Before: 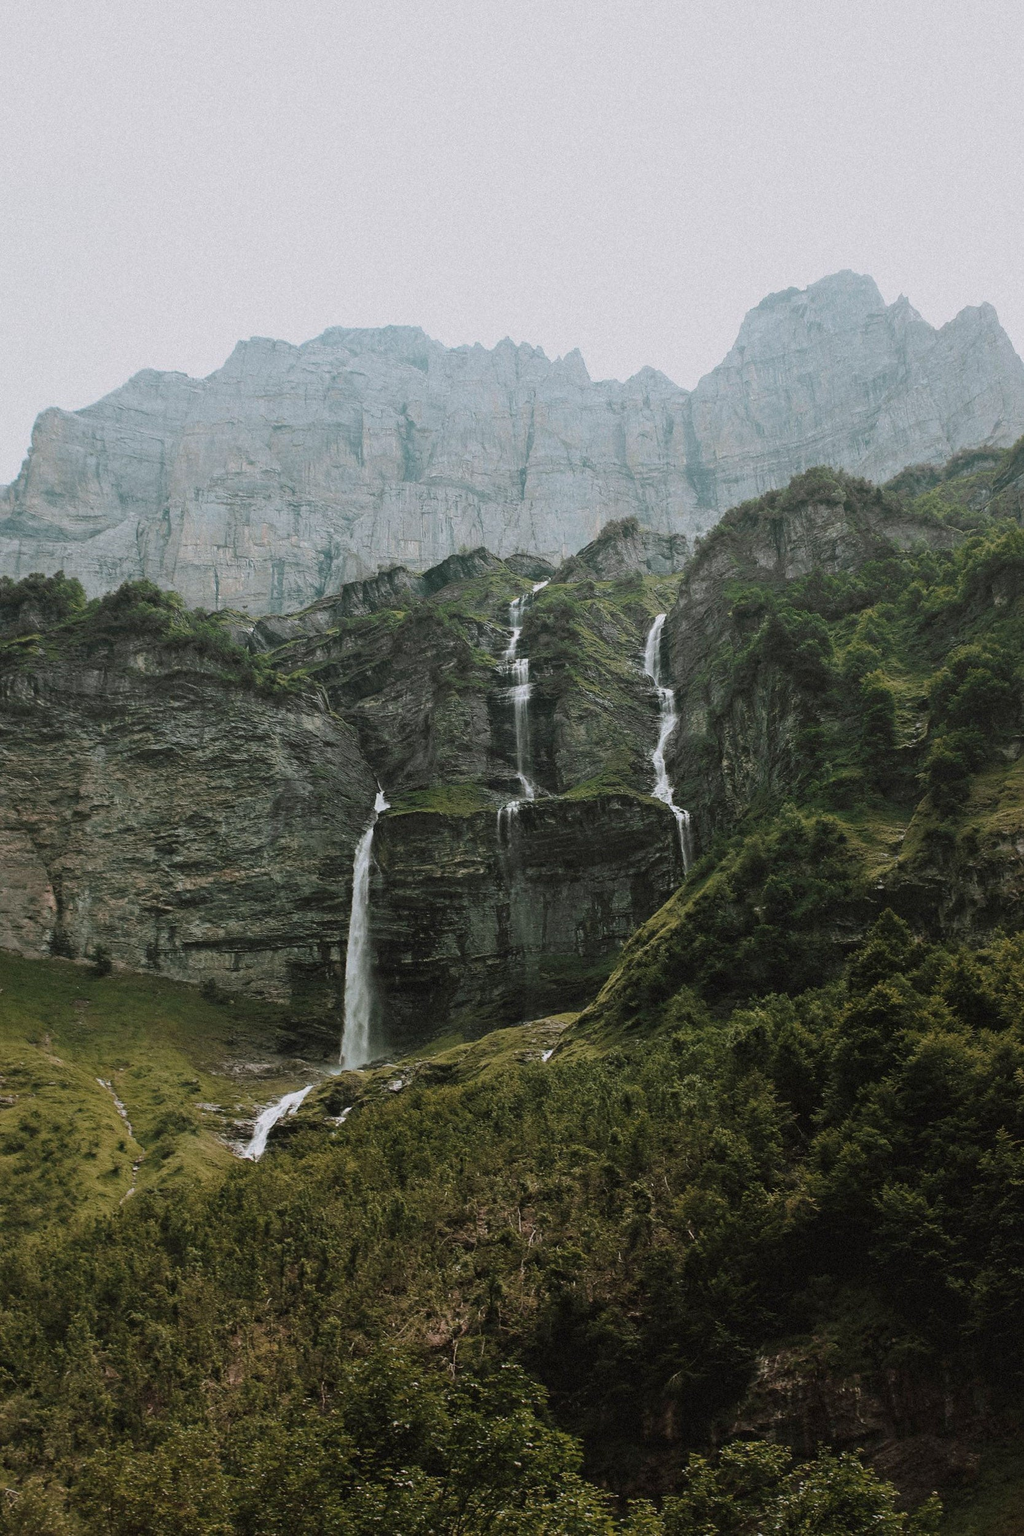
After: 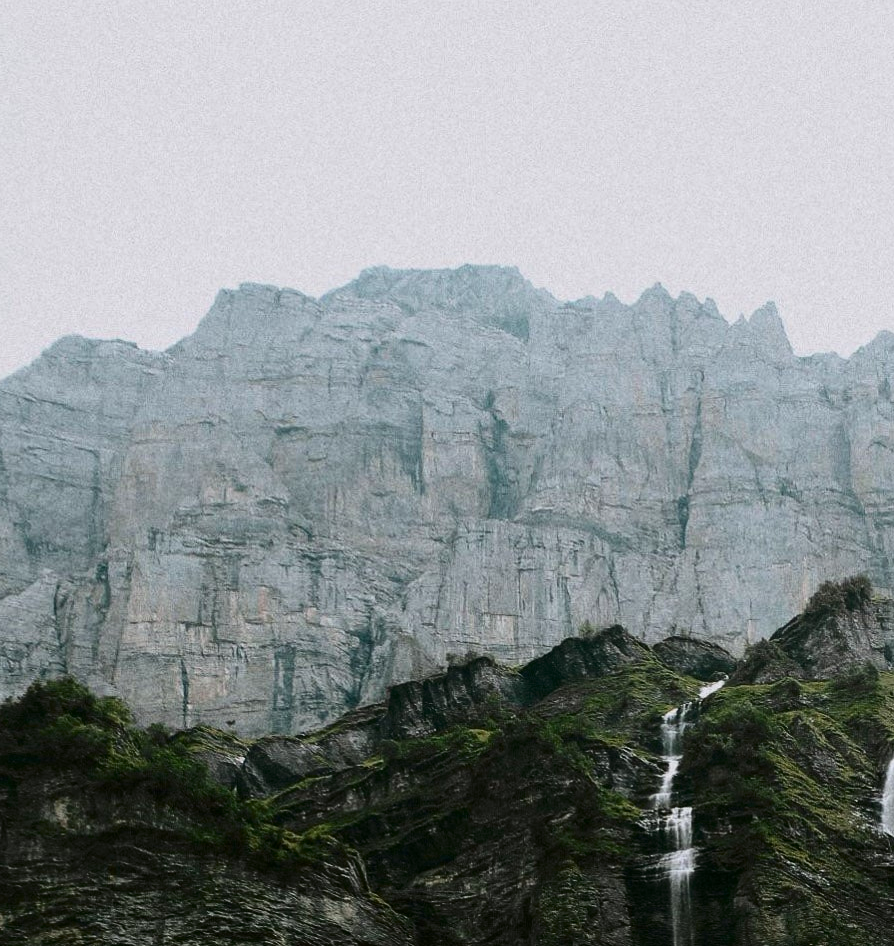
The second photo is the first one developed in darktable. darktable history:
contrast brightness saturation: contrast 0.24, brightness -0.24, saturation 0.14
crop: left 10.121%, top 10.631%, right 36.218%, bottom 51.526%
